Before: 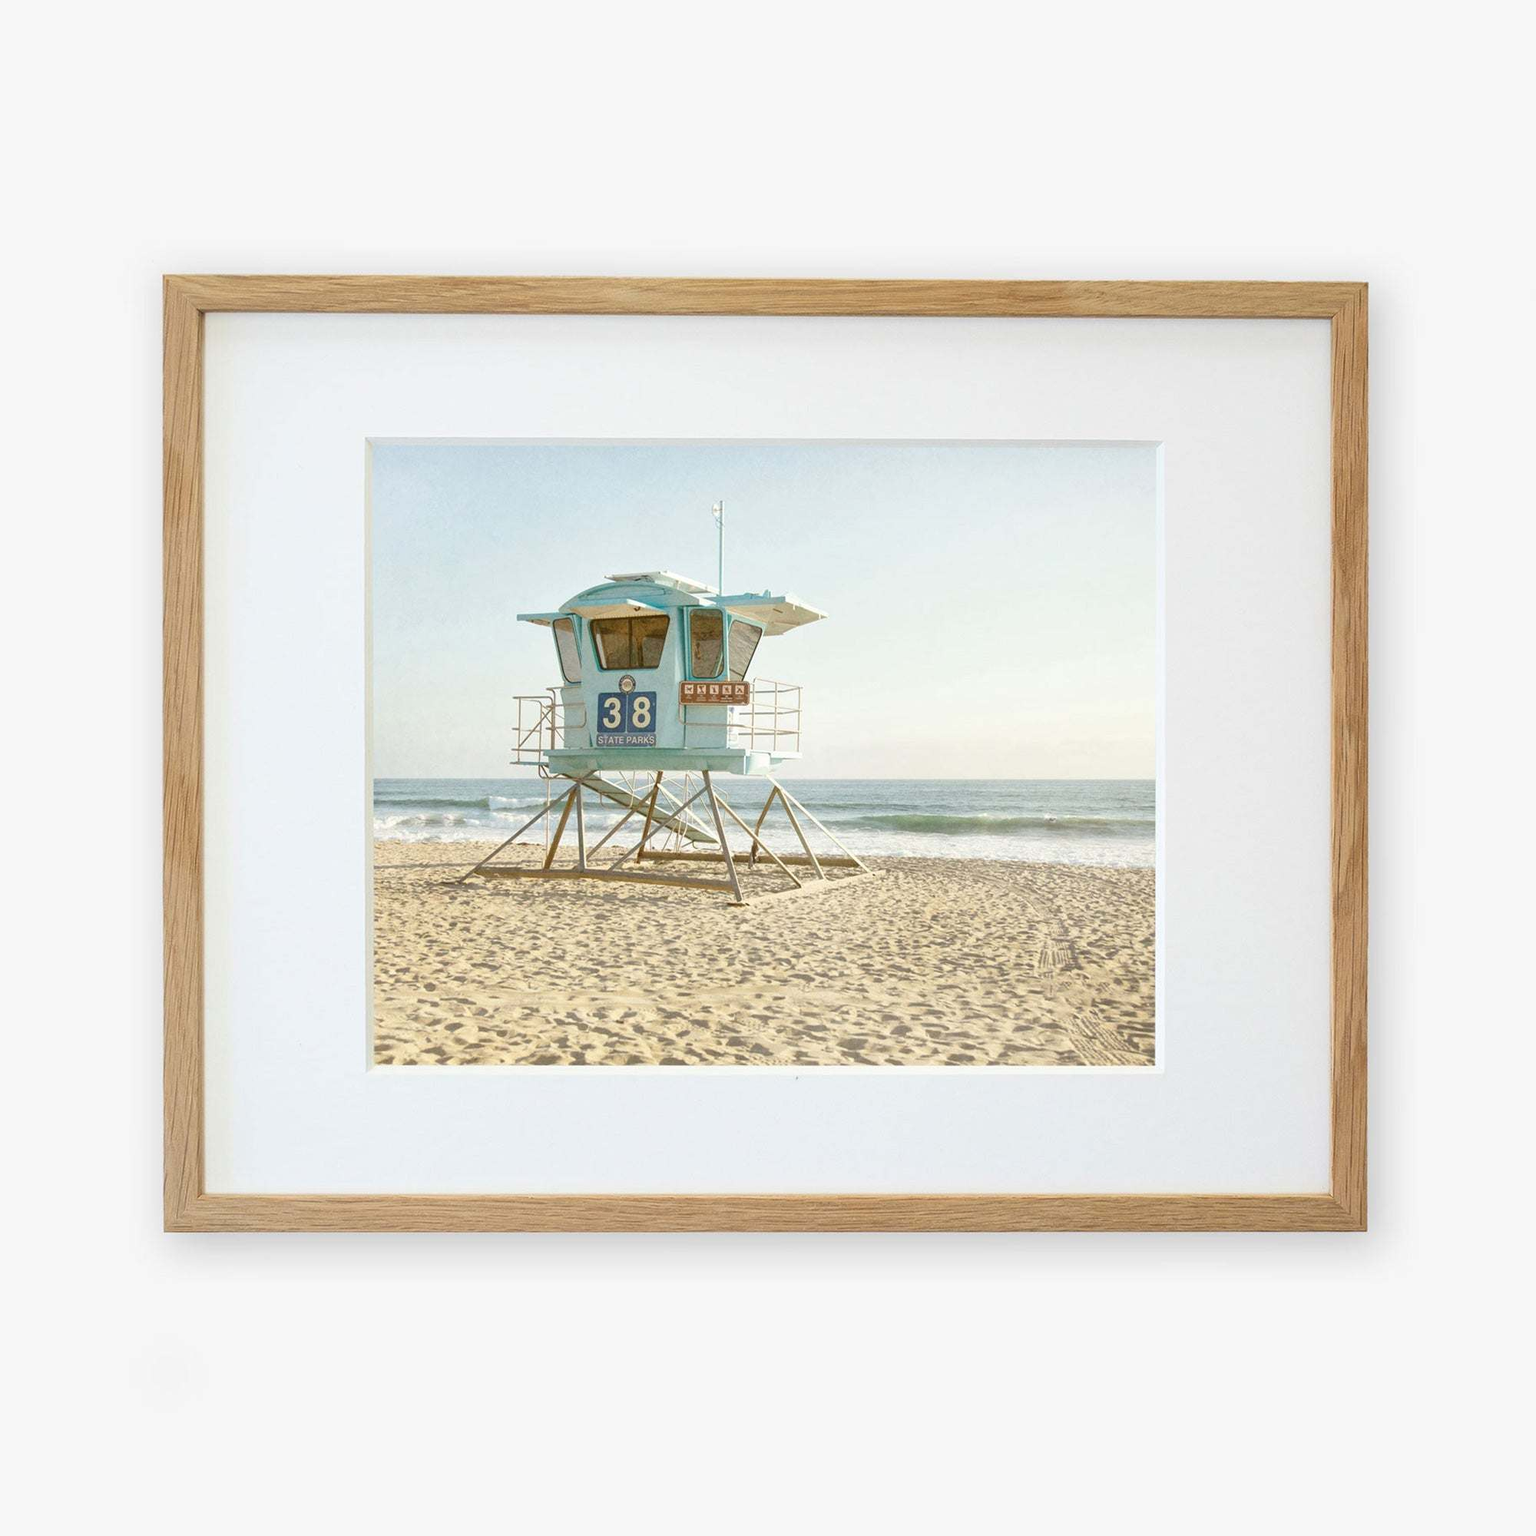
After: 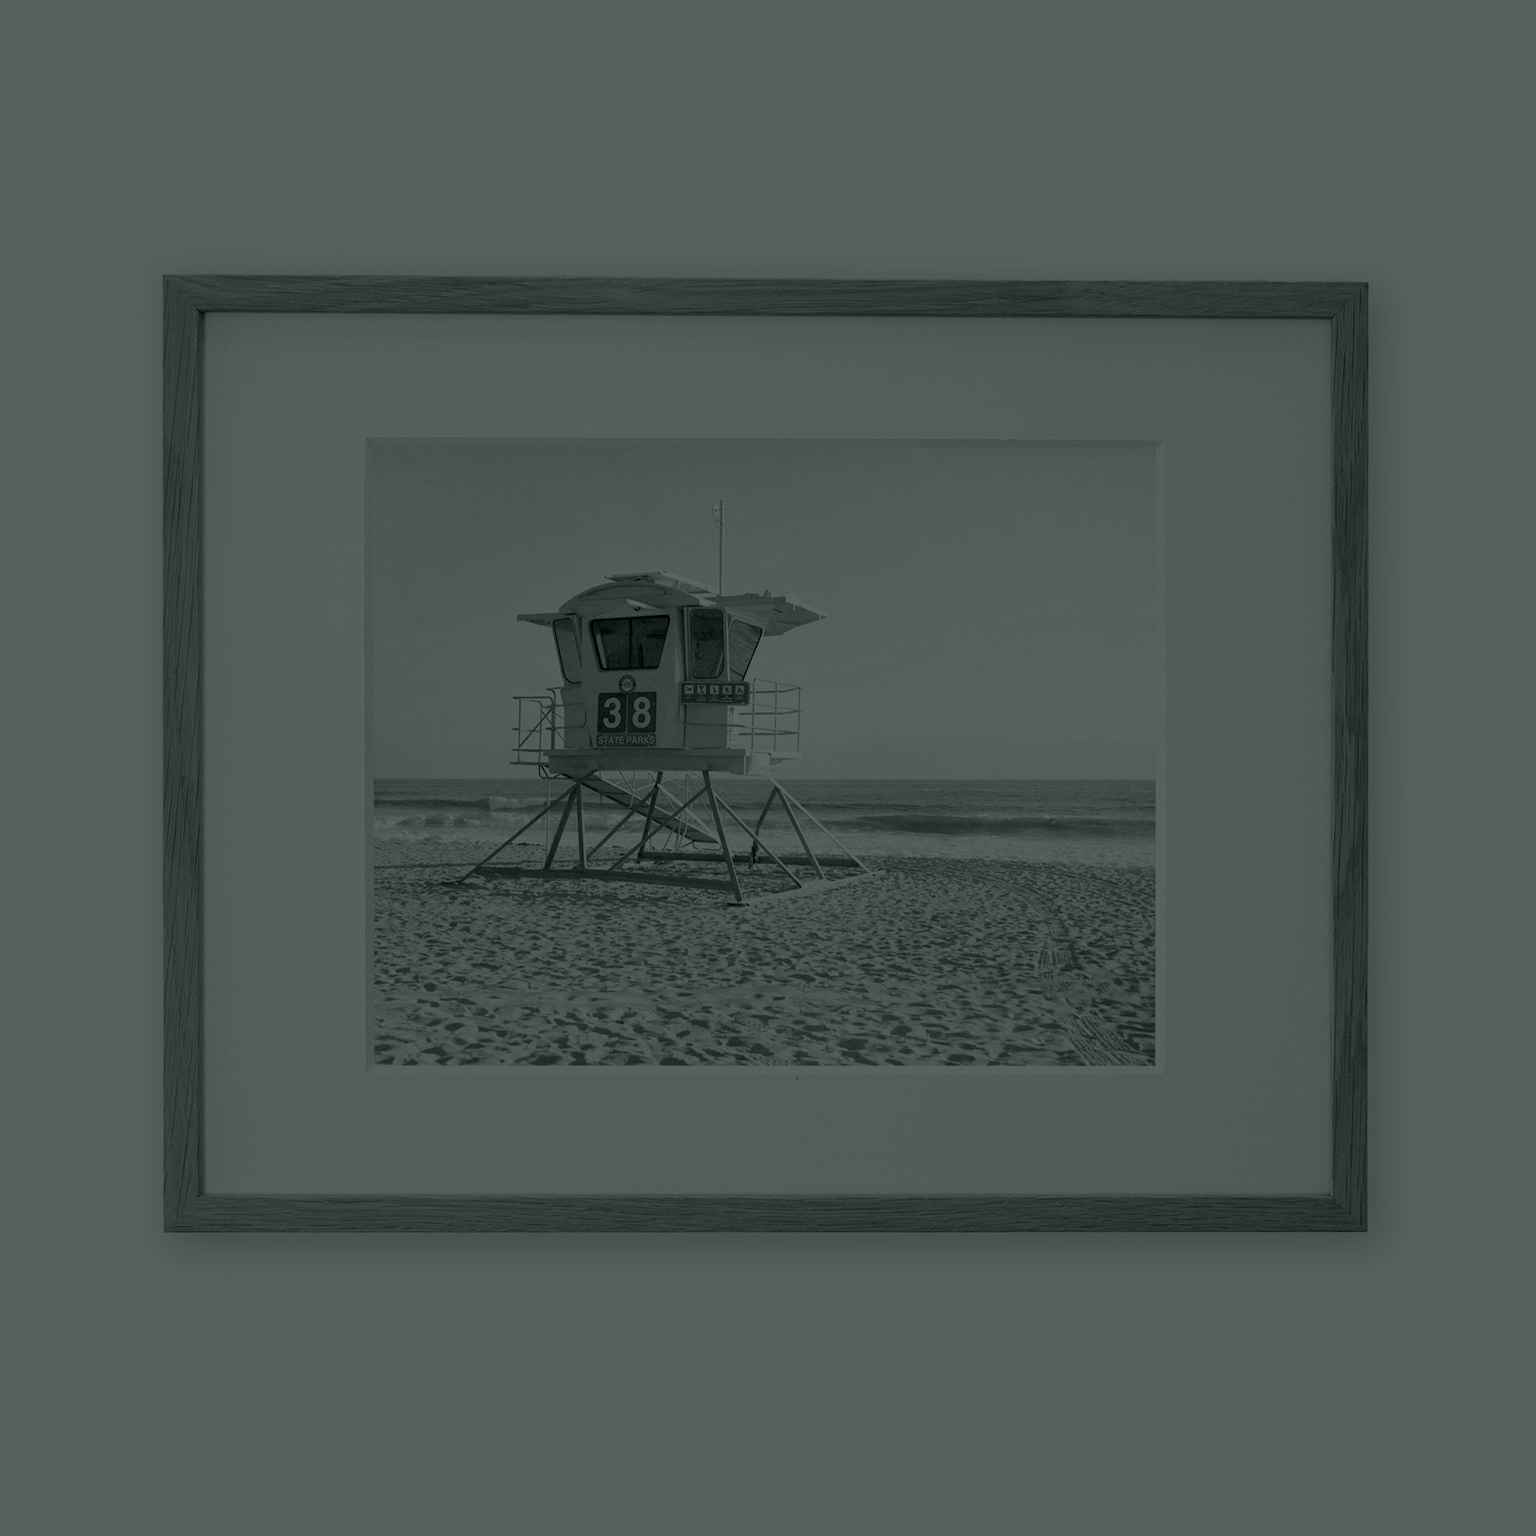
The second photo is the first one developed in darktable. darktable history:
colorize: hue 90°, saturation 19%, lightness 1.59%, version 1
exposure: exposure 0.2 EV, compensate highlight preservation false
